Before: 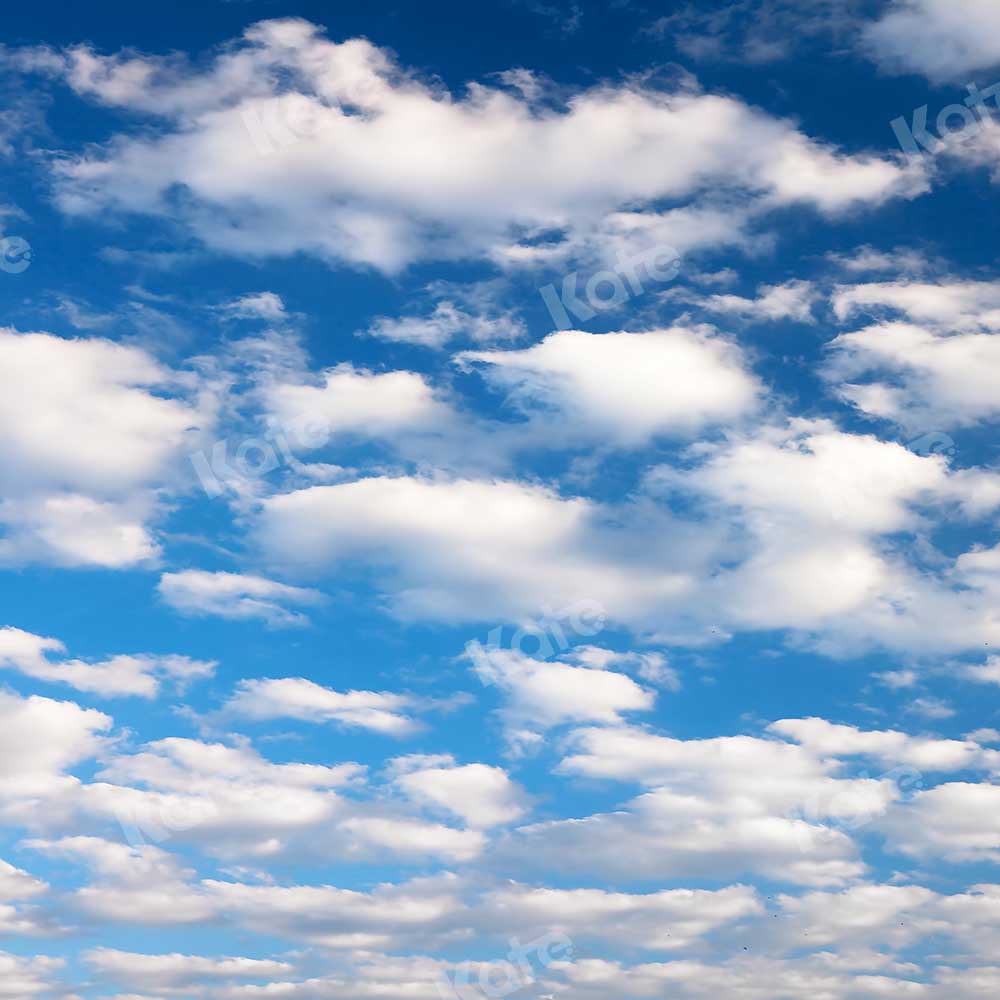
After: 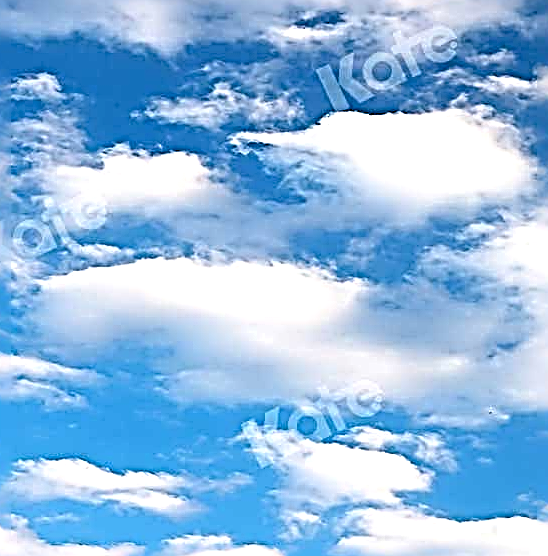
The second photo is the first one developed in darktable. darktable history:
exposure: exposure 0.379 EV, compensate highlight preservation false
crop and rotate: left 22.306%, top 21.952%, right 22.796%, bottom 22.394%
sharpen: radius 4.014, amount 1.99
